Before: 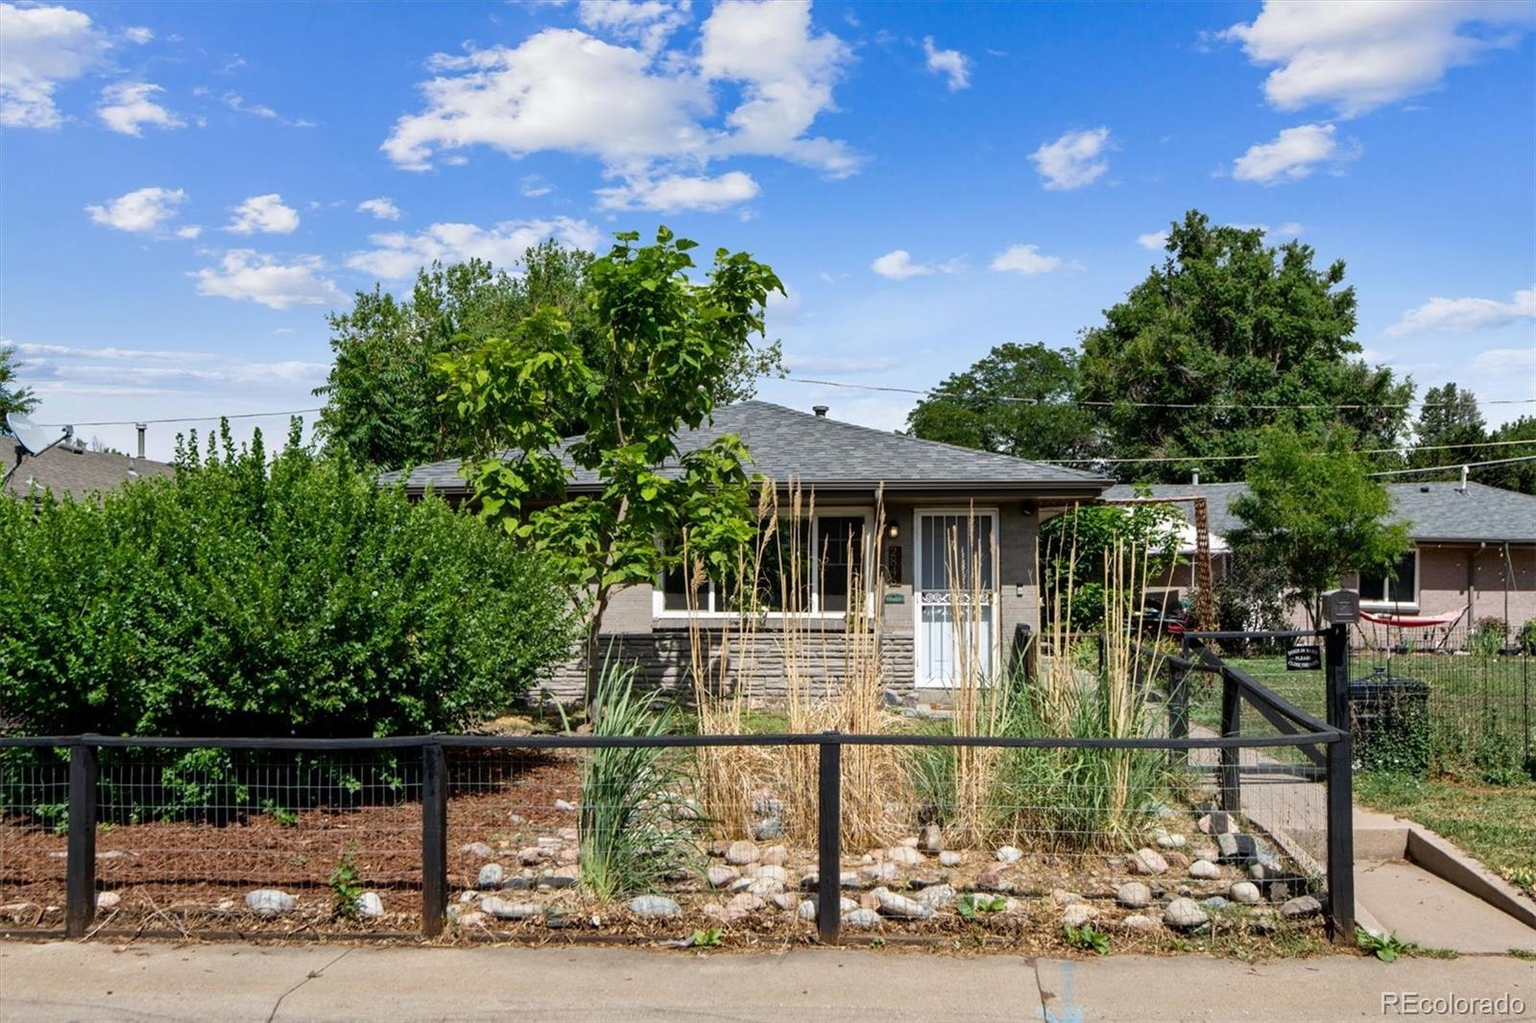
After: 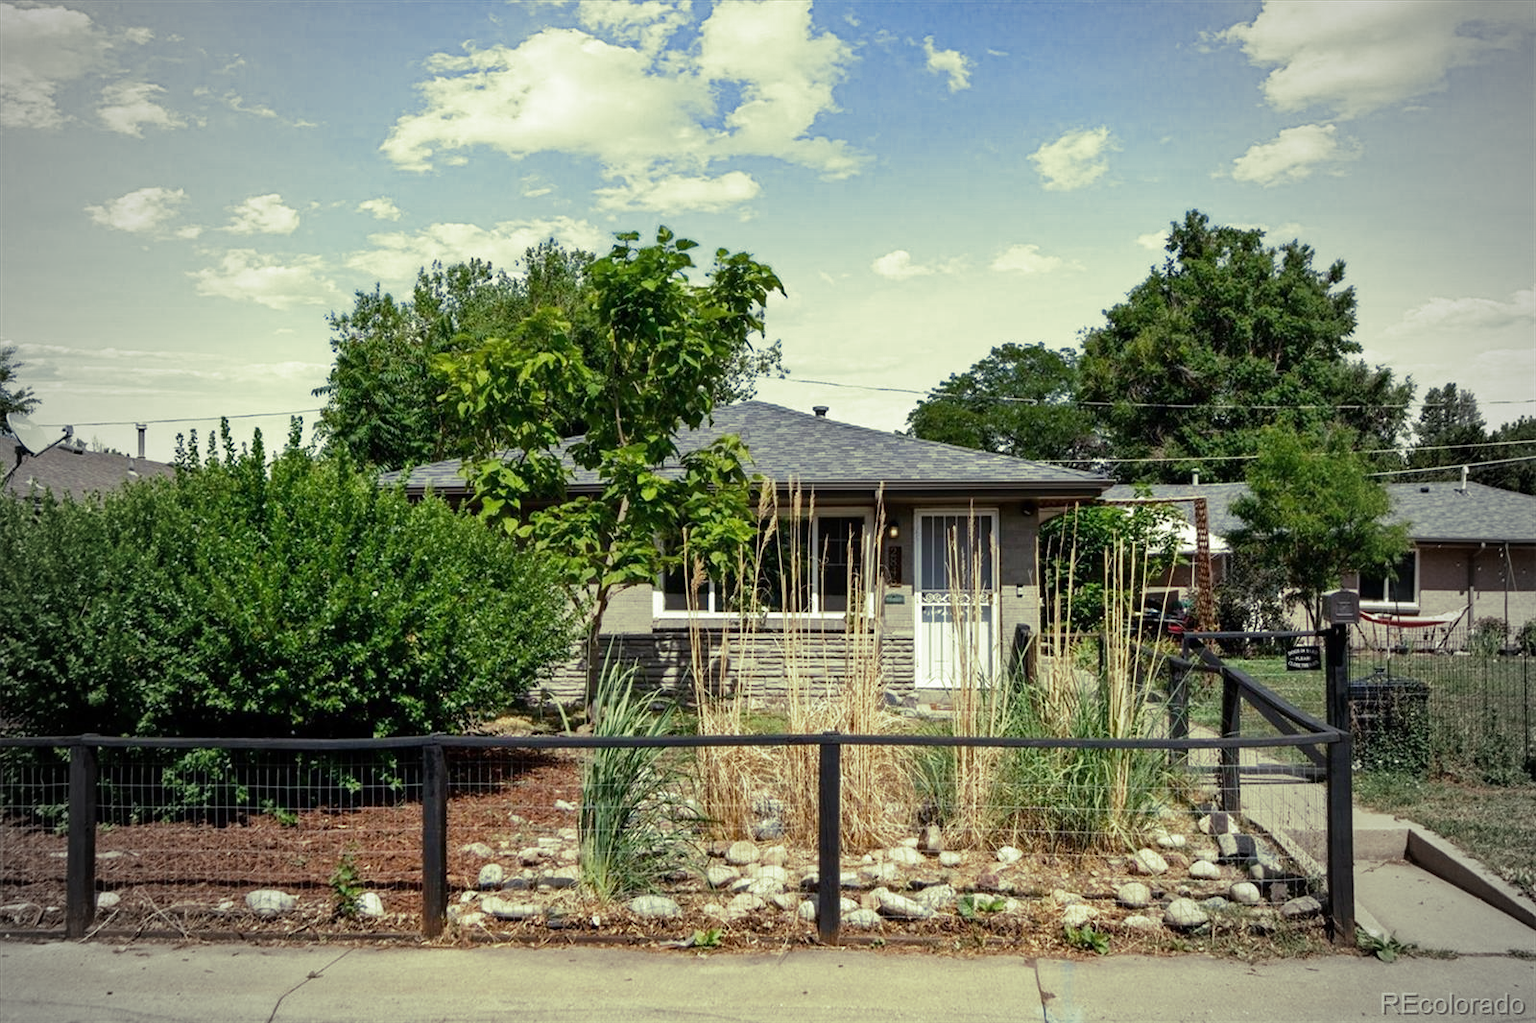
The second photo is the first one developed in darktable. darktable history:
split-toning: shadows › hue 290.82°, shadows › saturation 0.34, highlights › saturation 0.38, balance 0, compress 50%
vignetting: fall-off start 67.15%, brightness -0.442, saturation -0.691, width/height ratio 1.011, unbound false
